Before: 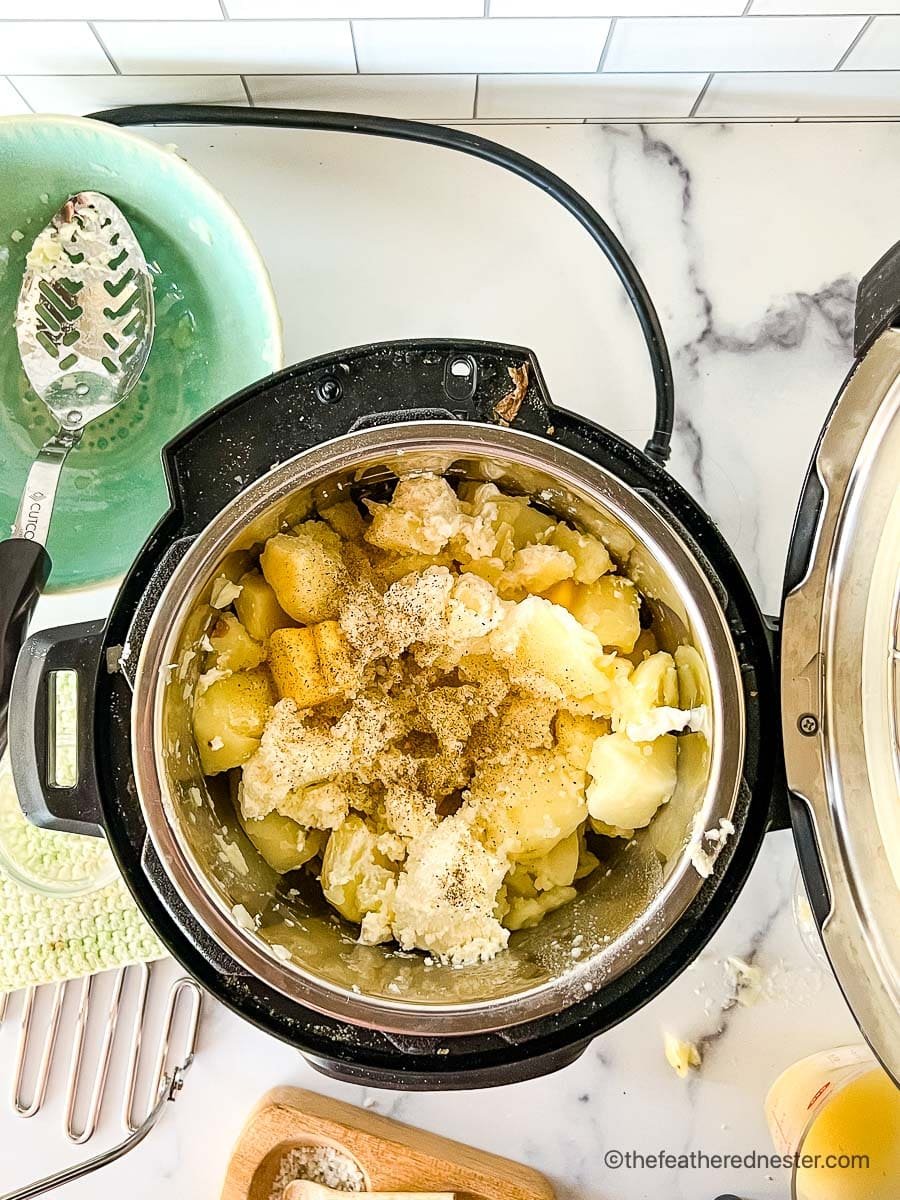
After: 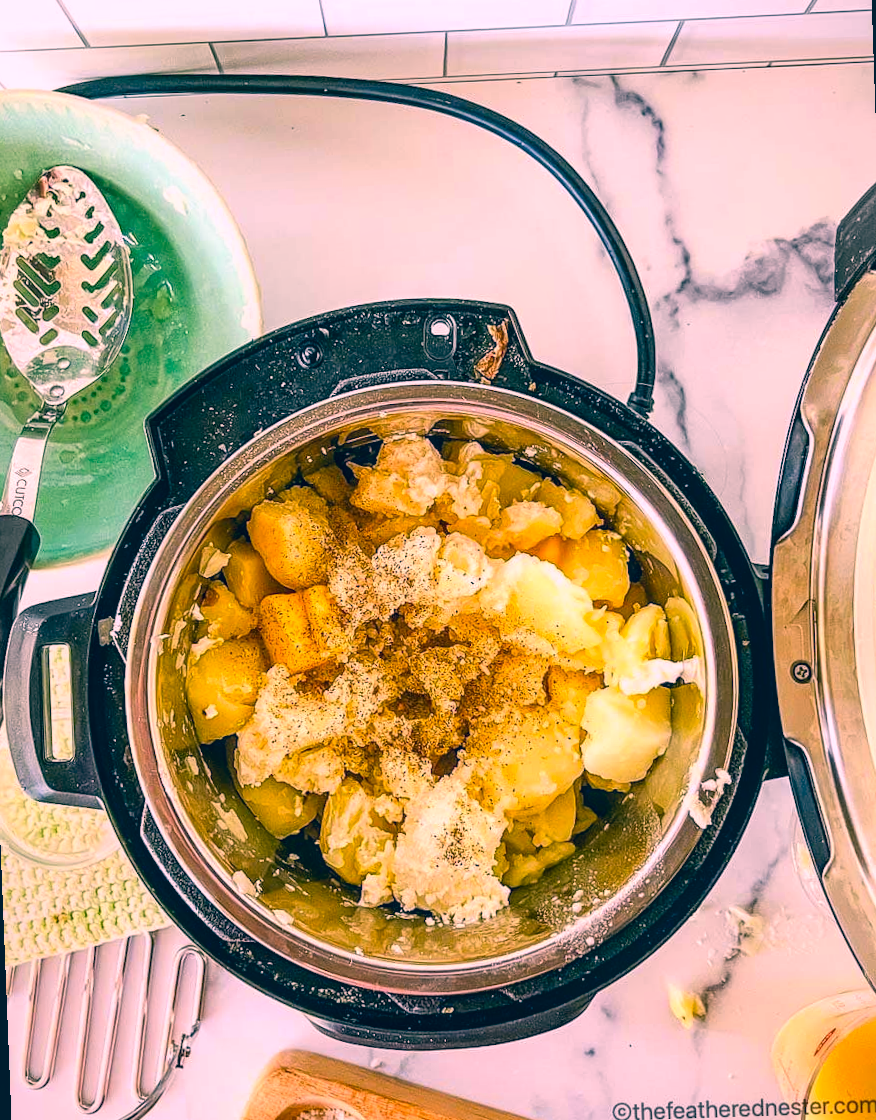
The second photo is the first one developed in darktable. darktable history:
rotate and perspective: rotation -2.12°, lens shift (vertical) 0.009, lens shift (horizontal) -0.008, automatic cropping original format, crop left 0.036, crop right 0.964, crop top 0.05, crop bottom 0.959
color correction: highlights a* 17.03, highlights b* 0.205, shadows a* -15.38, shadows b* -14.56, saturation 1.5
local contrast: on, module defaults
